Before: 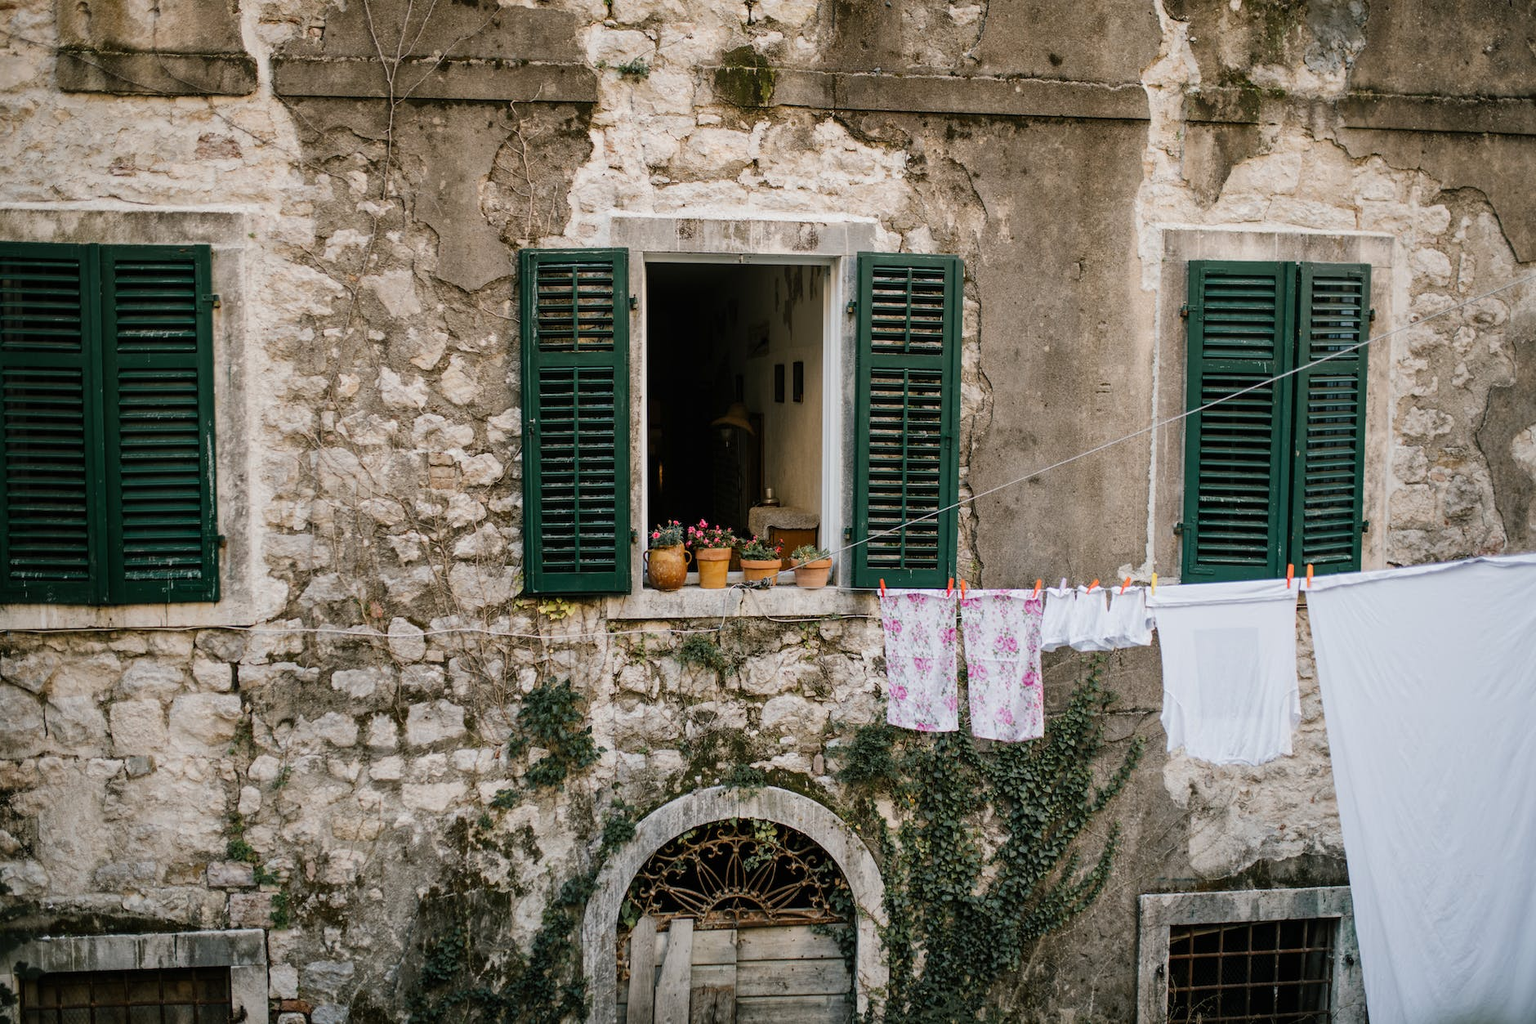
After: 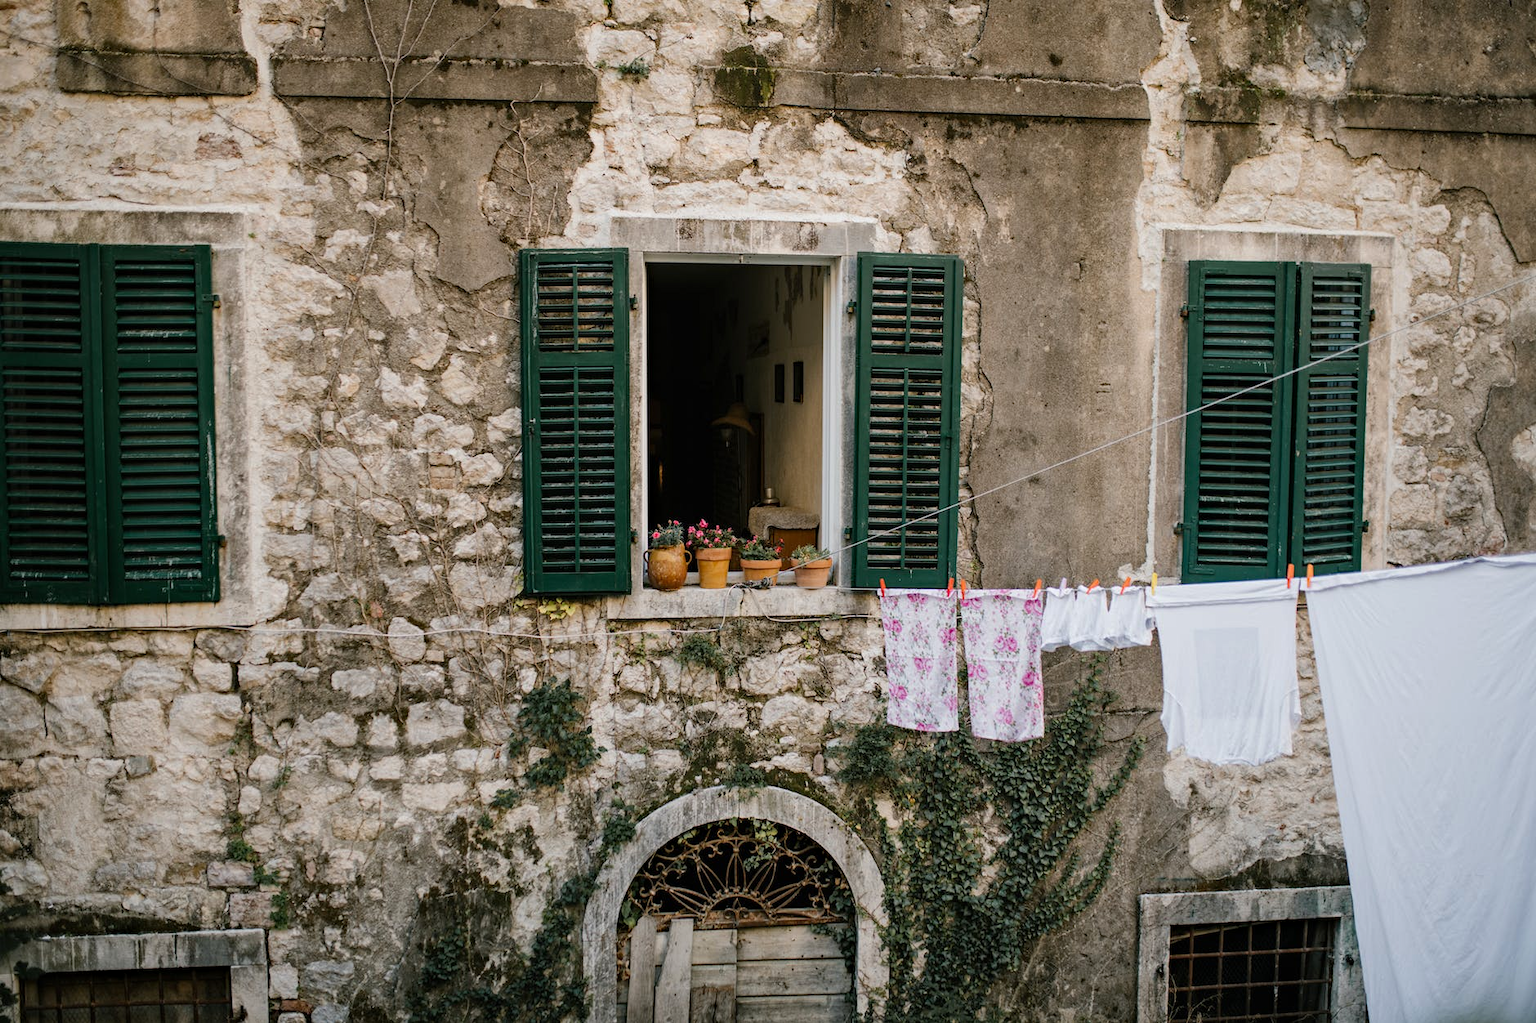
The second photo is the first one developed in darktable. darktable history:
haze removal: strength 0.12, distance 0.251, adaptive false
